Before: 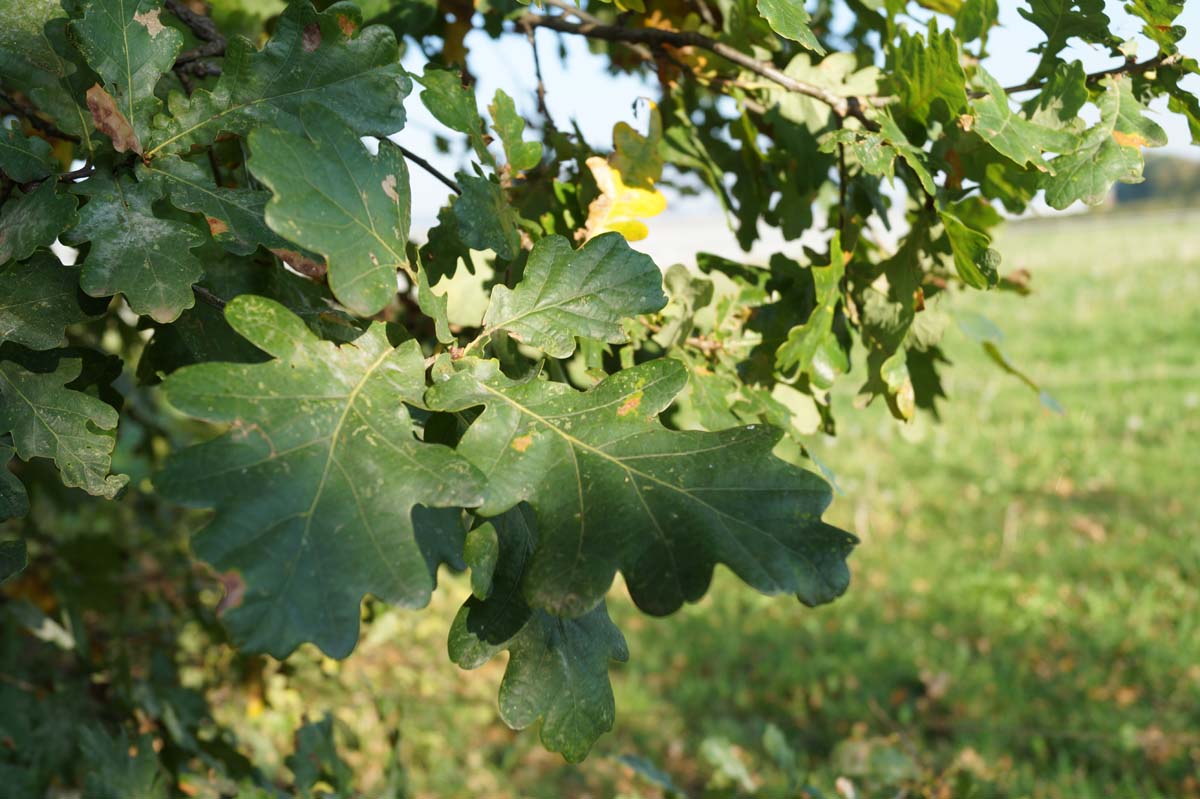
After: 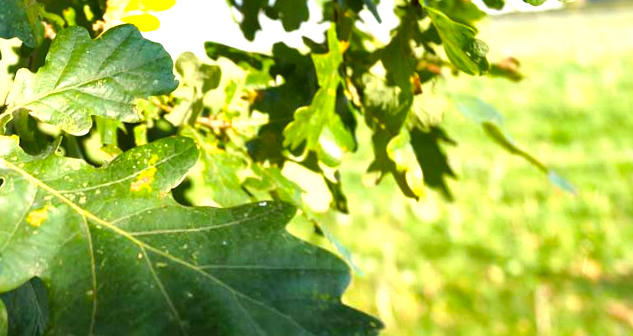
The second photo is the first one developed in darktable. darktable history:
color balance rgb: perceptual saturation grading › global saturation 25%, global vibrance 20%
crop: left 36.005%, top 18.293%, right 0.31%, bottom 38.444%
exposure: exposure 0.74 EV, compensate highlight preservation false
rotate and perspective: rotation 0.72°, lens shift (vertical) -0.352, lens shift (horizontal) -0.051, crop left 0.152, crop right 0.859, crop top 0.019, crop bottom 0.964
local contrast: mode bilateral grid, contrast 20, coarseness 50, detail 159%, midtone range 0.2
